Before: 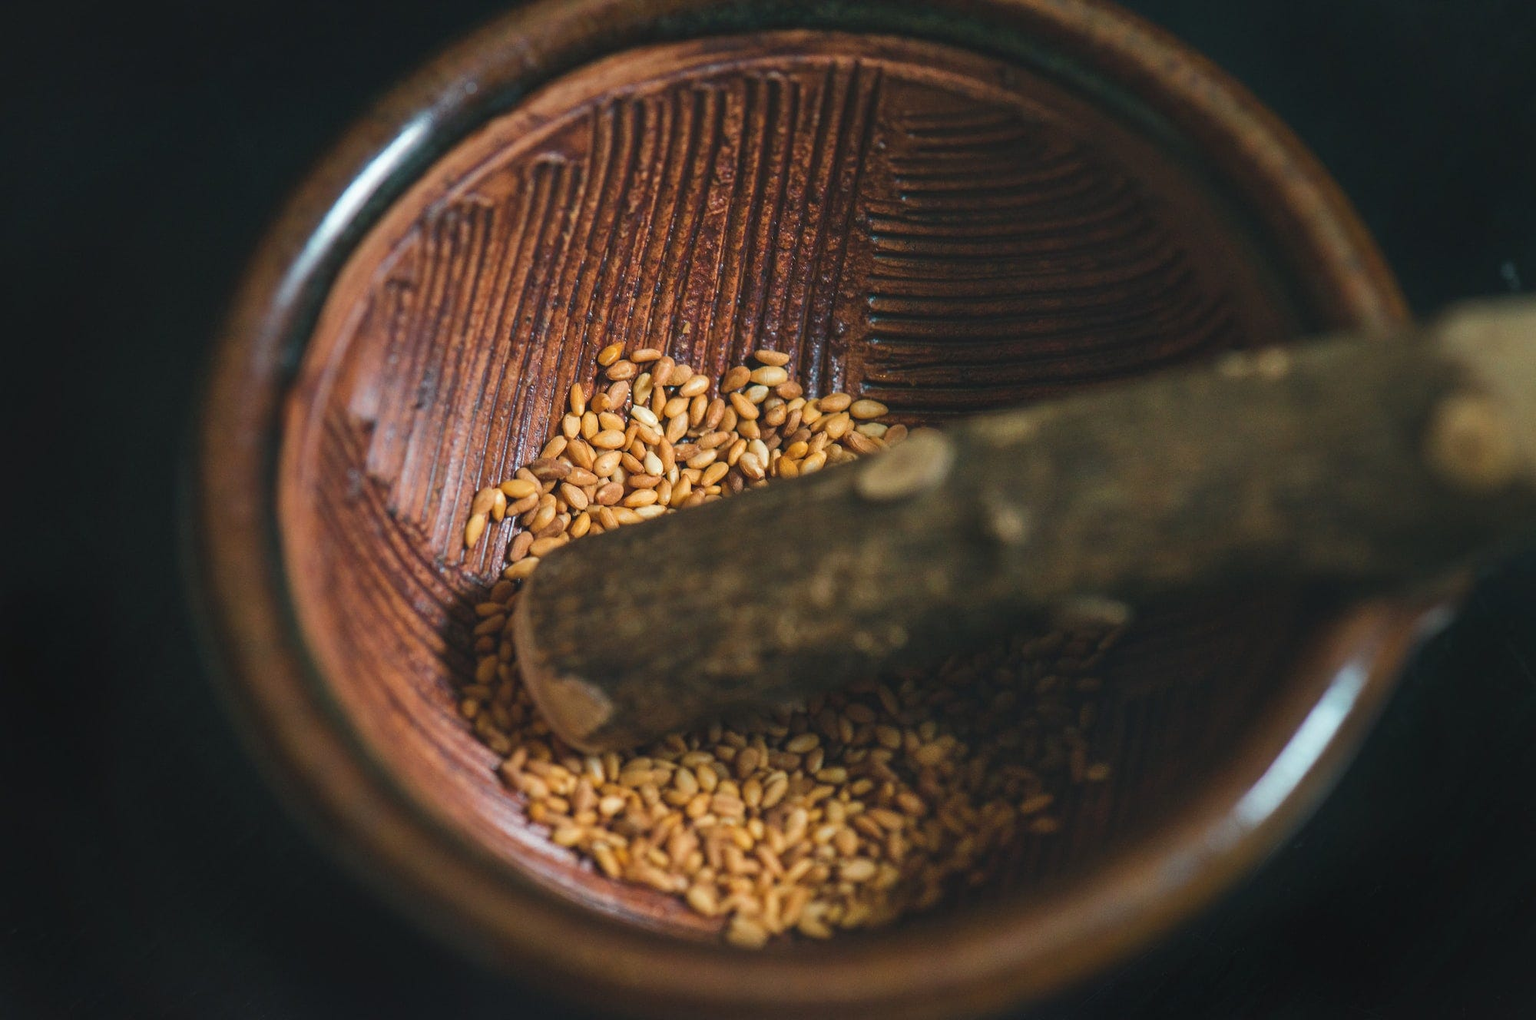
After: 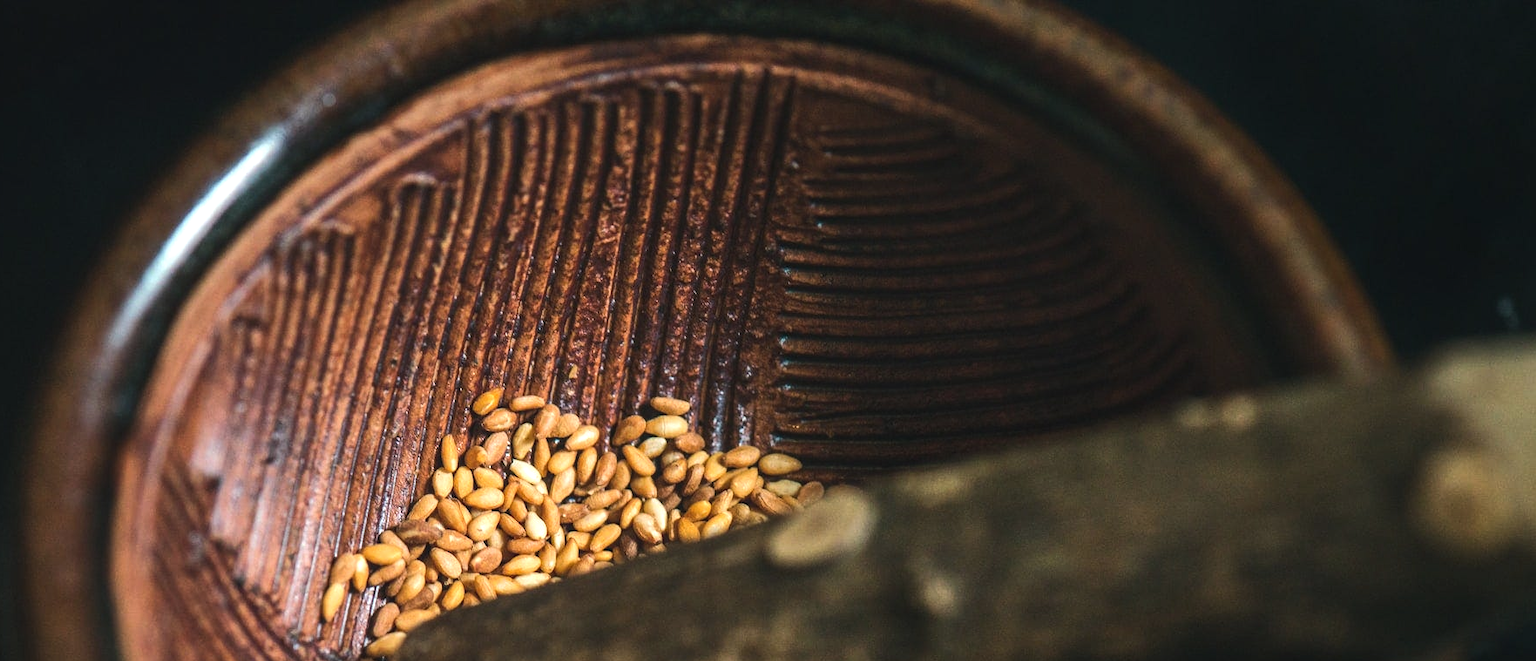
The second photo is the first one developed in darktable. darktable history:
local contrast: detail 110%
tone equalizer: -8 EV -0.75 EV, -7 EV -0.7 EV, -6 EV -0.6 EV, -5 EV -0.4 EV, -3 EV 0.4 EV, -2 EV 0.6 EV, -1 EV 0.7 EV, +0 EV 0.75 EV, edges refinement/feathering 500, mask exposure compensation -1.57 EV, preserve details no
crop and rotate: left 11.812%, bottom 42.776%
